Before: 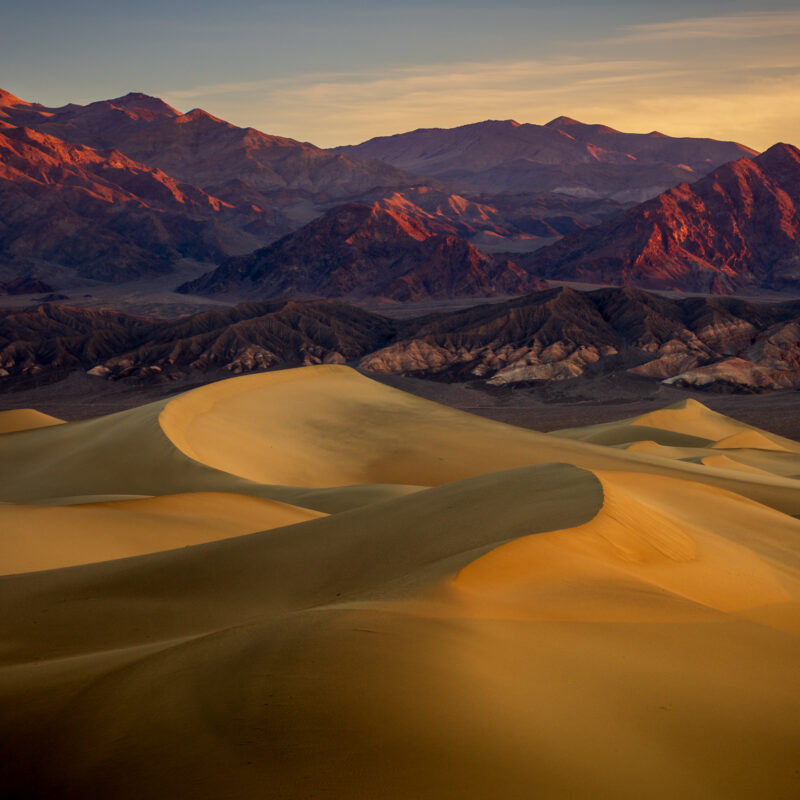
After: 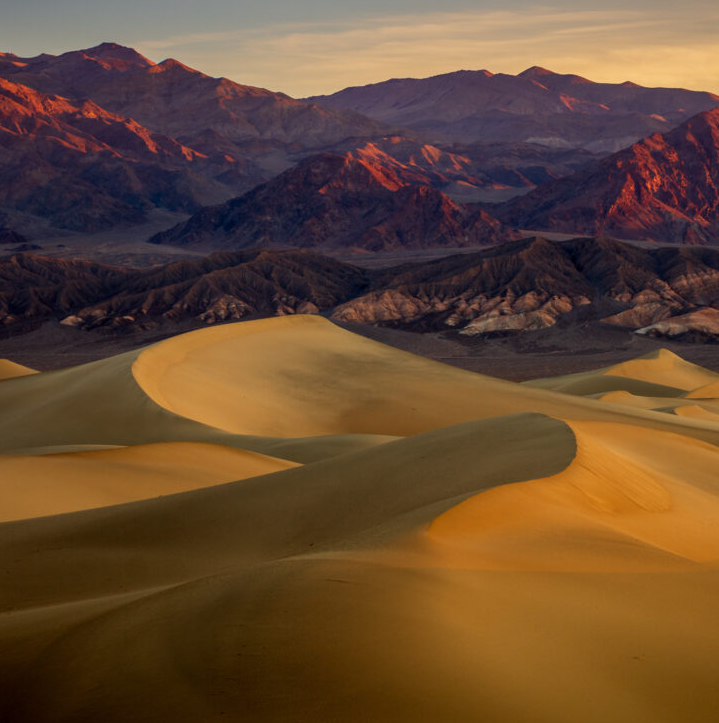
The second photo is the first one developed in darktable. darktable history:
crop: left 3.49%, top 6.364%, right 6.539%, bottom 3.238%
